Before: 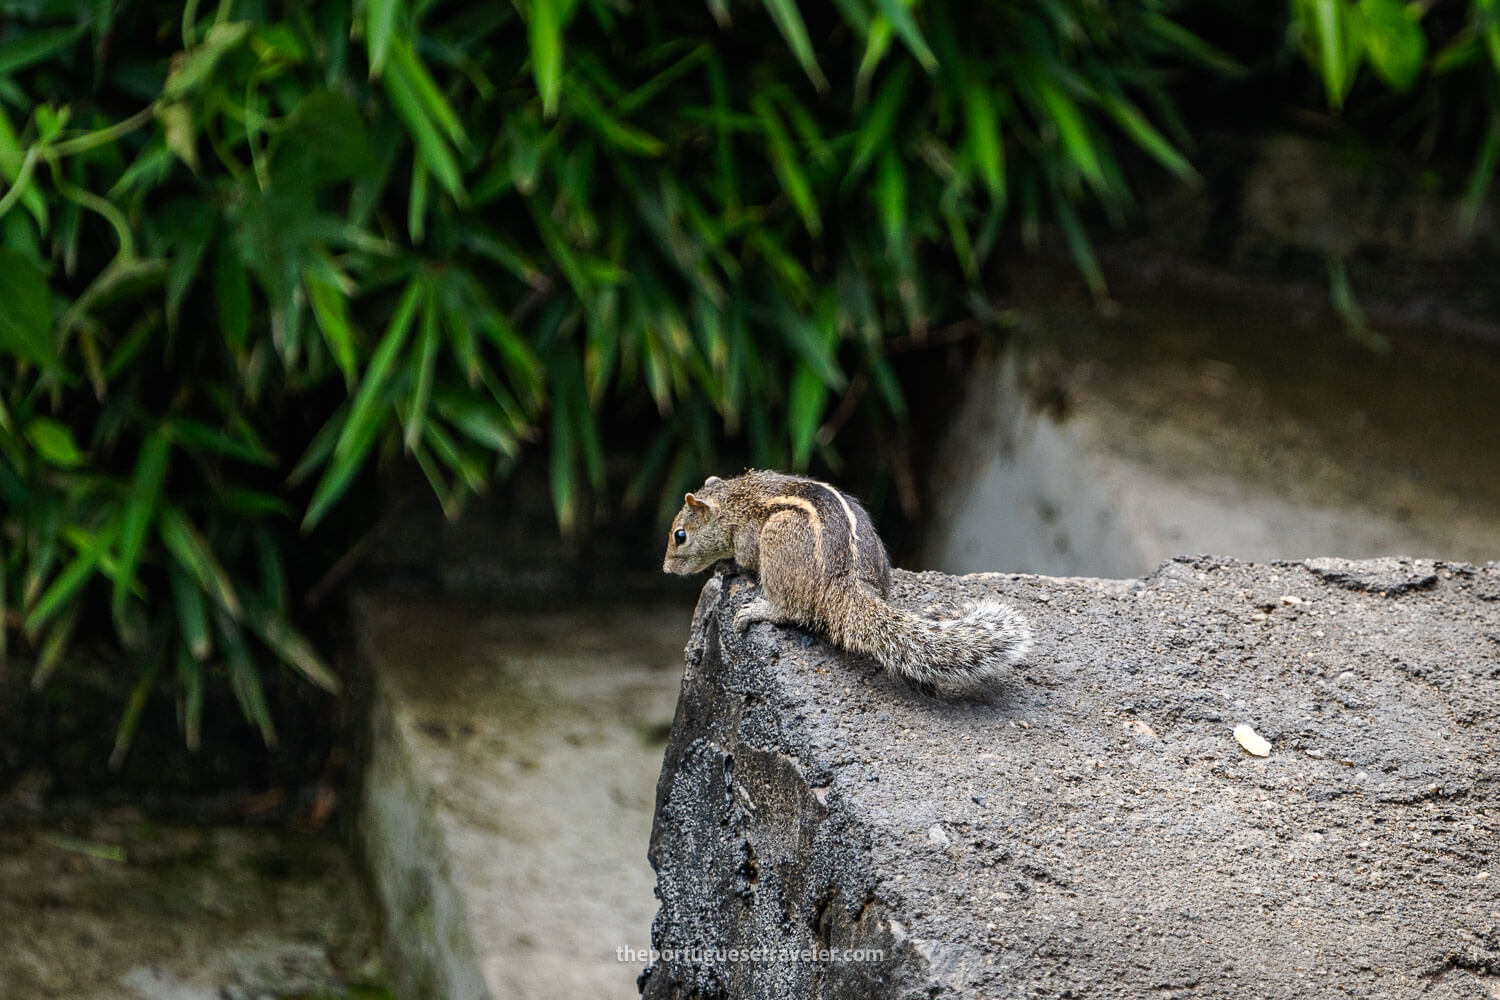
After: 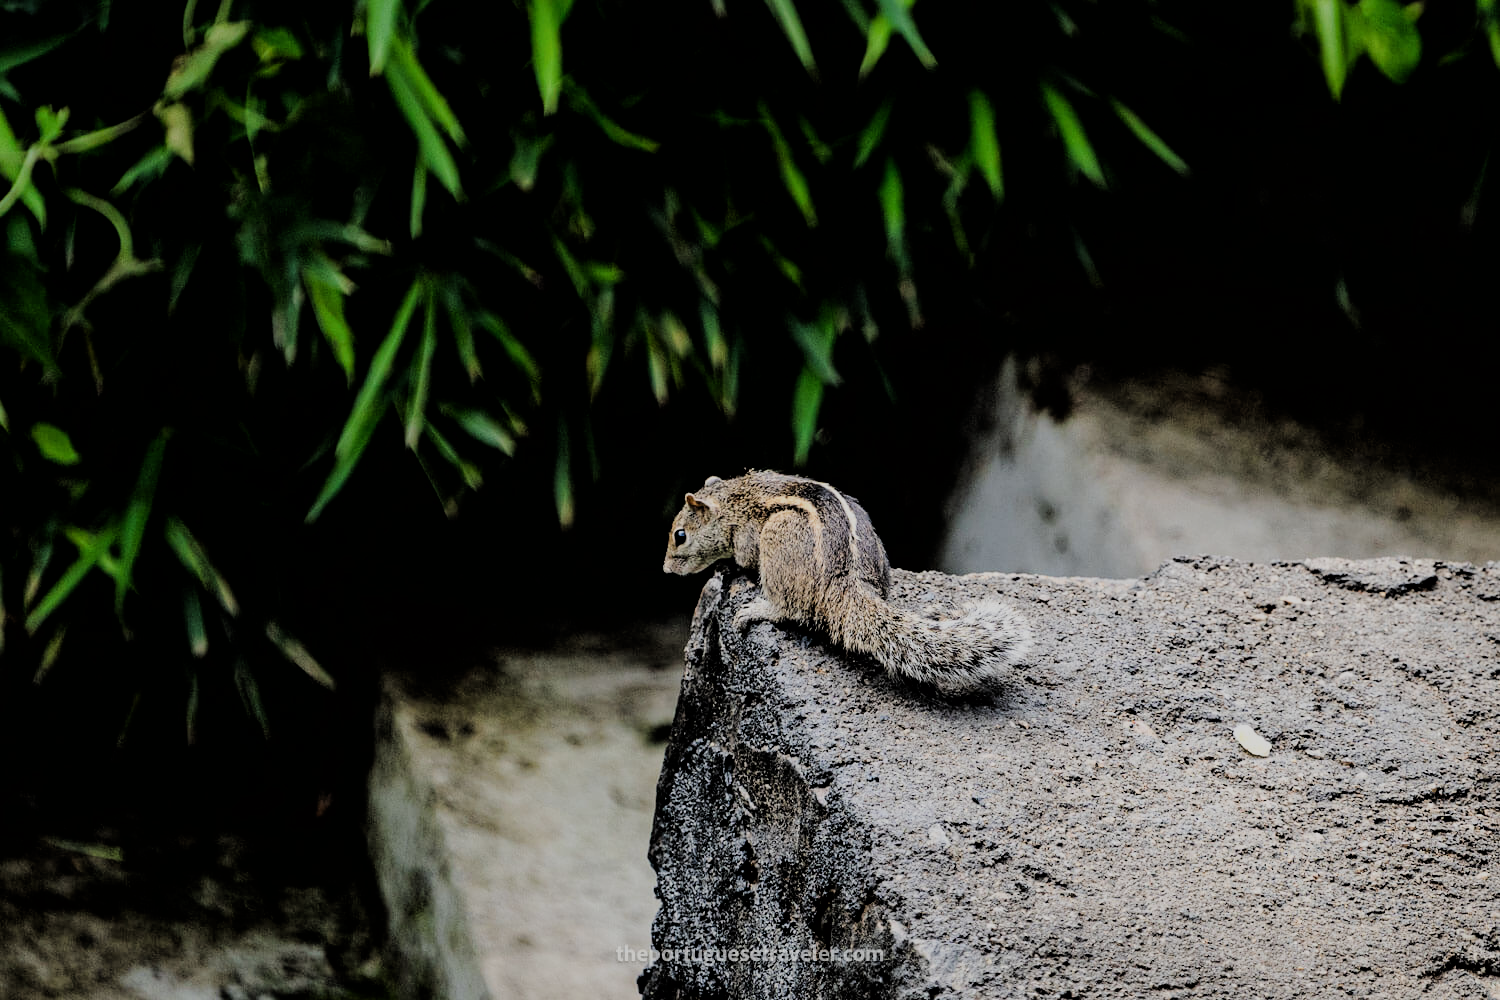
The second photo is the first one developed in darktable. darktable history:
filmic rgb: black relative exposure -3.17 EV, white relative exposure 7.07 EV, hardness 1.48, contrast 1.355
